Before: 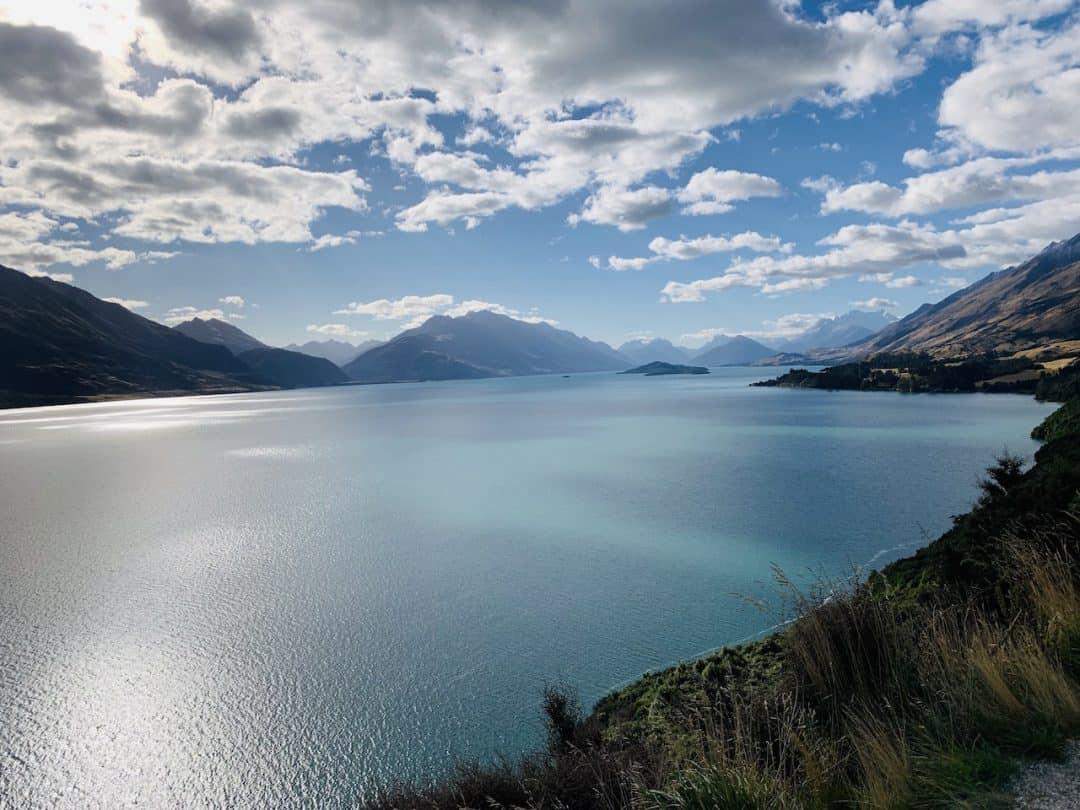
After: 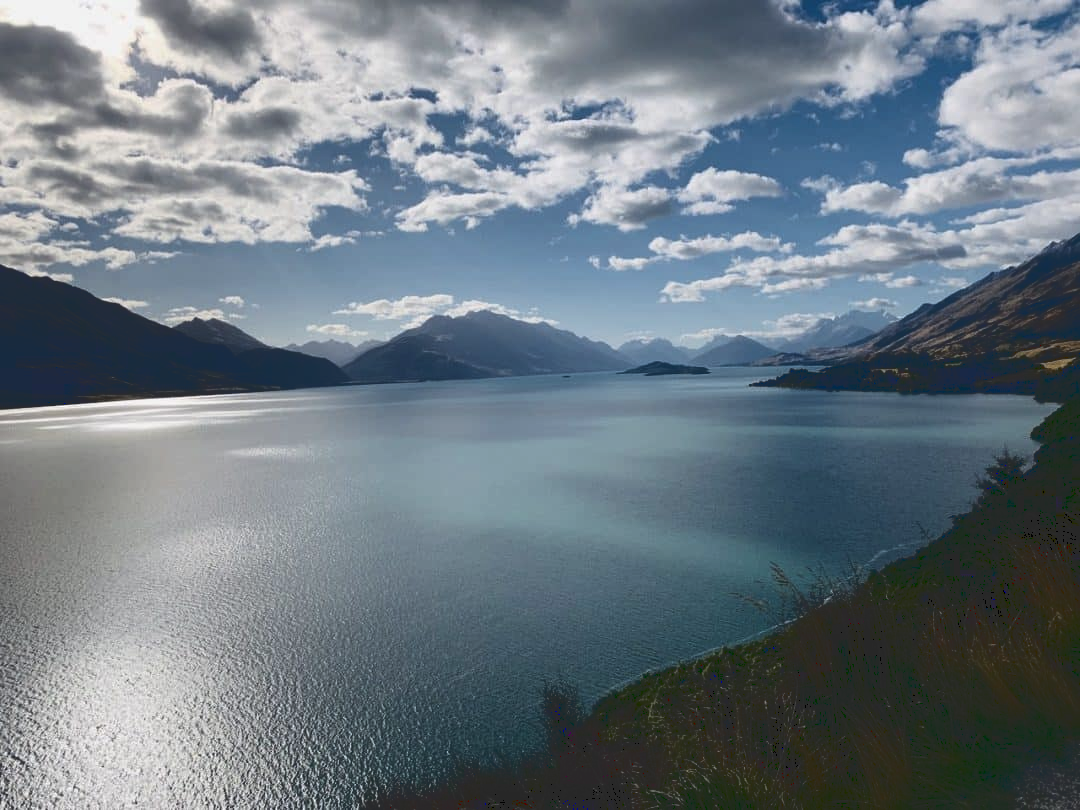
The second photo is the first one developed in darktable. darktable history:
base curve: curves: ch0 [(0, 0.02) (0.083, 0.036) (1, 1)]
